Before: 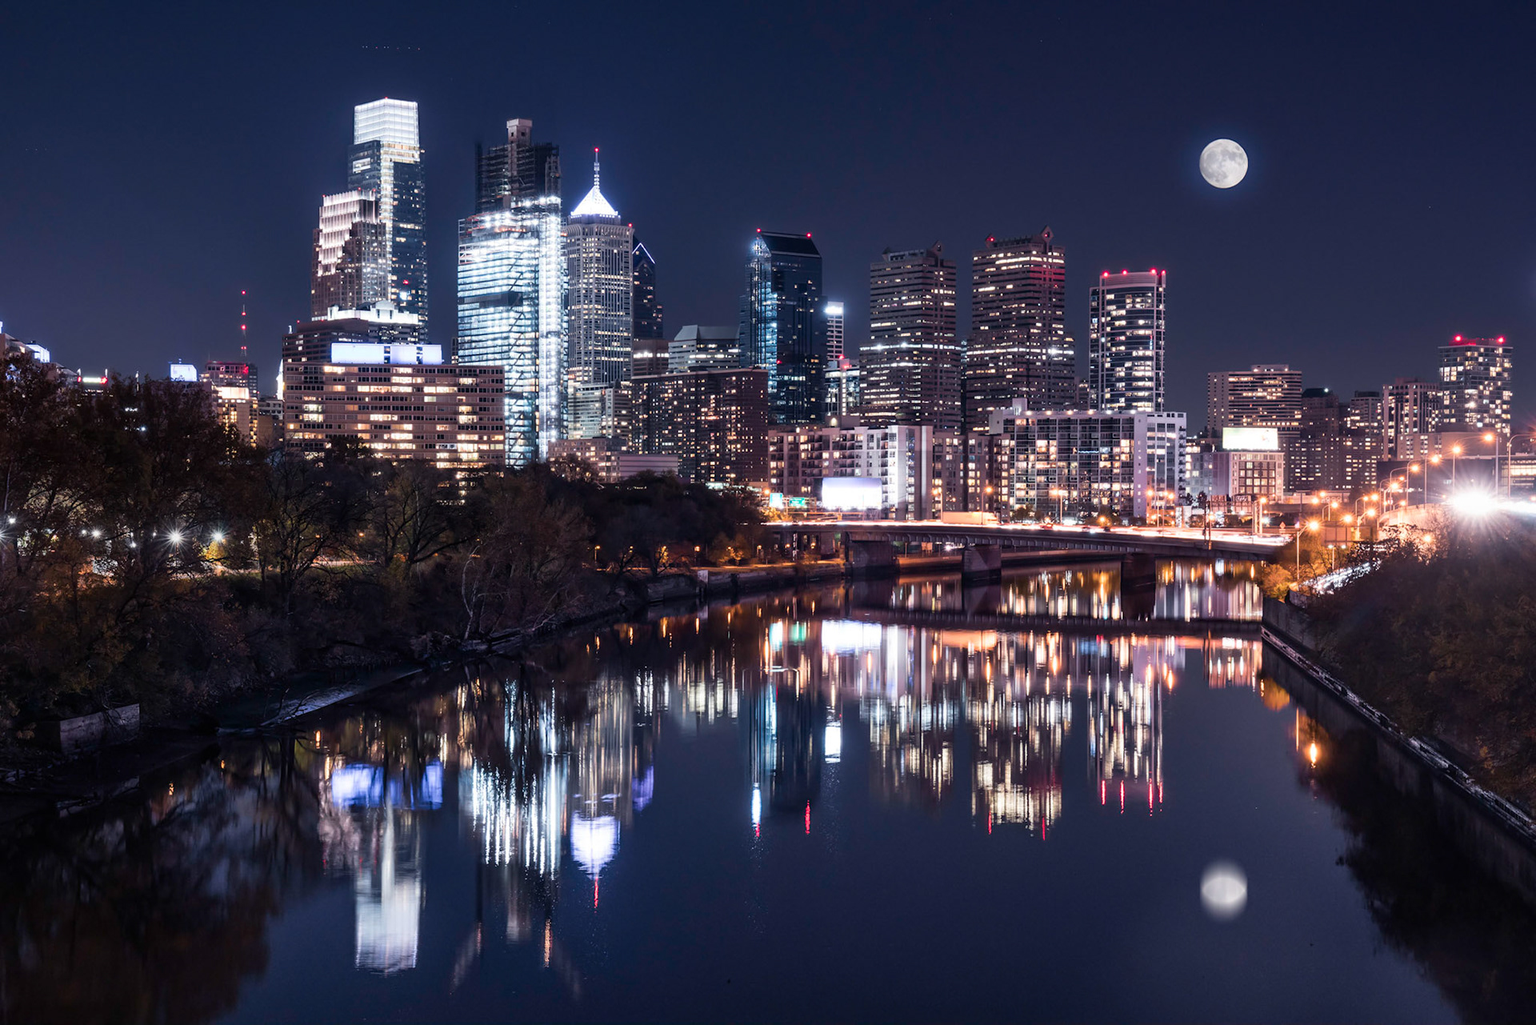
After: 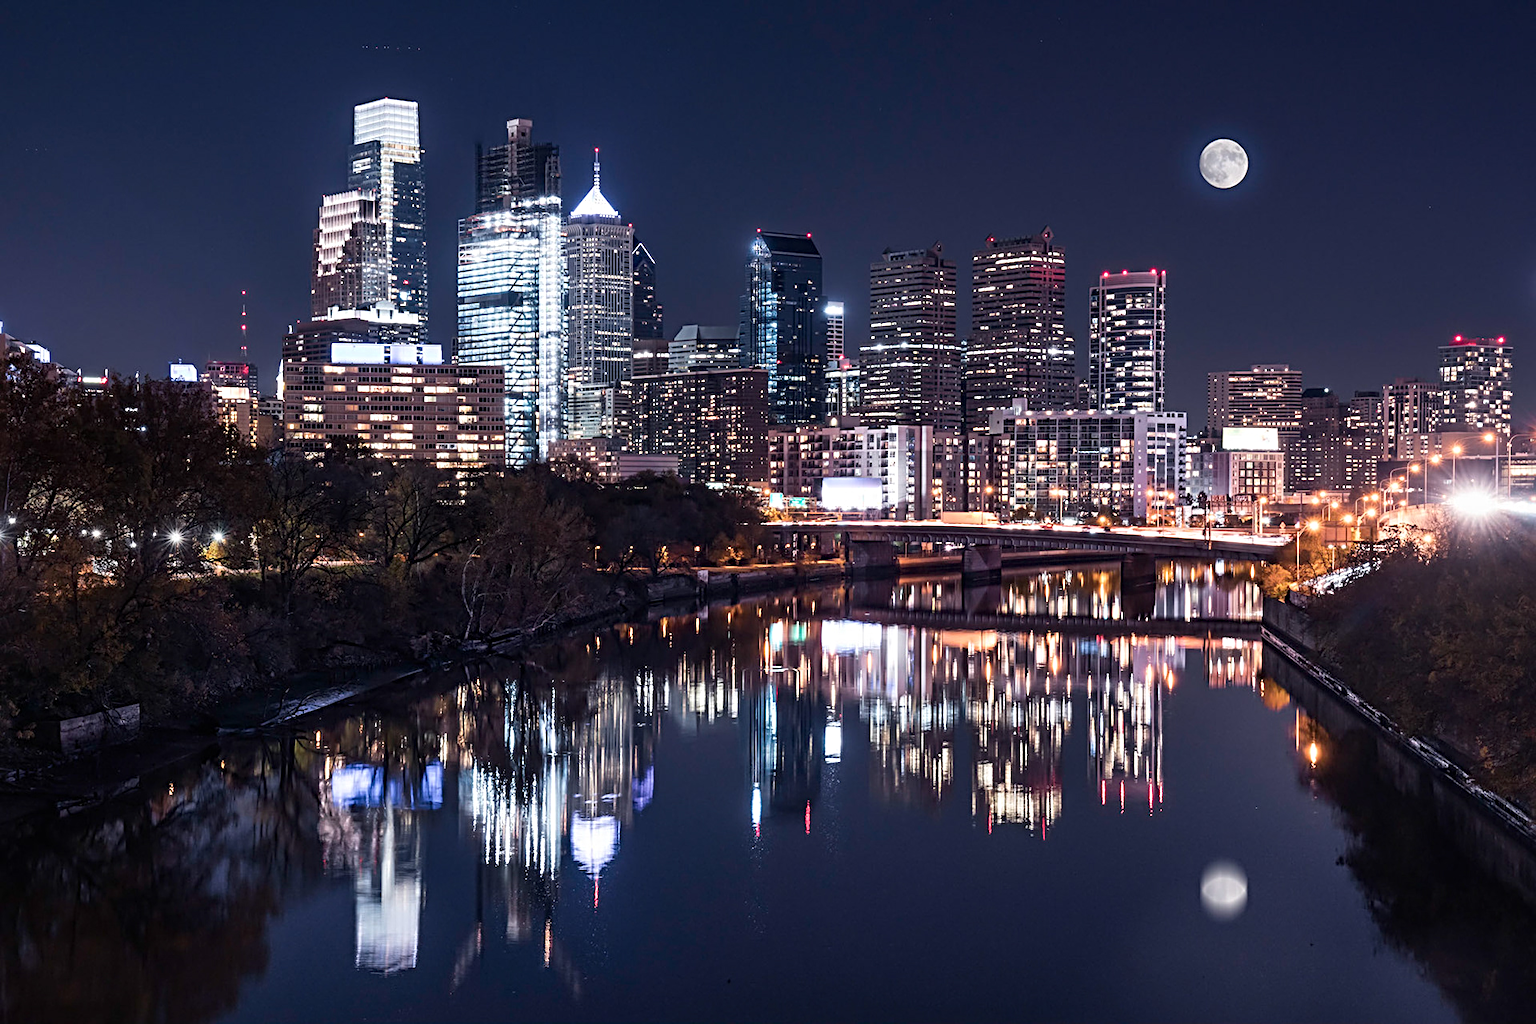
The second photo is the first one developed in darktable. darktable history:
sharpen: radius 4
